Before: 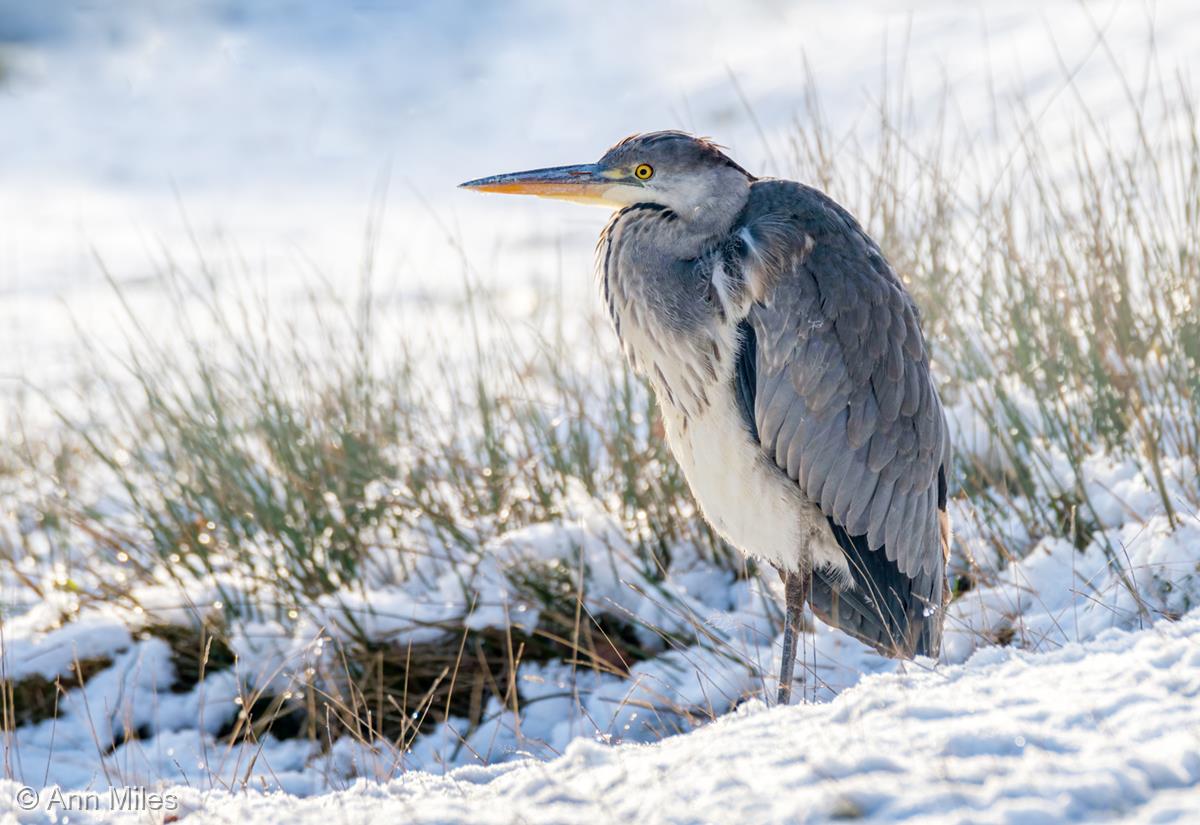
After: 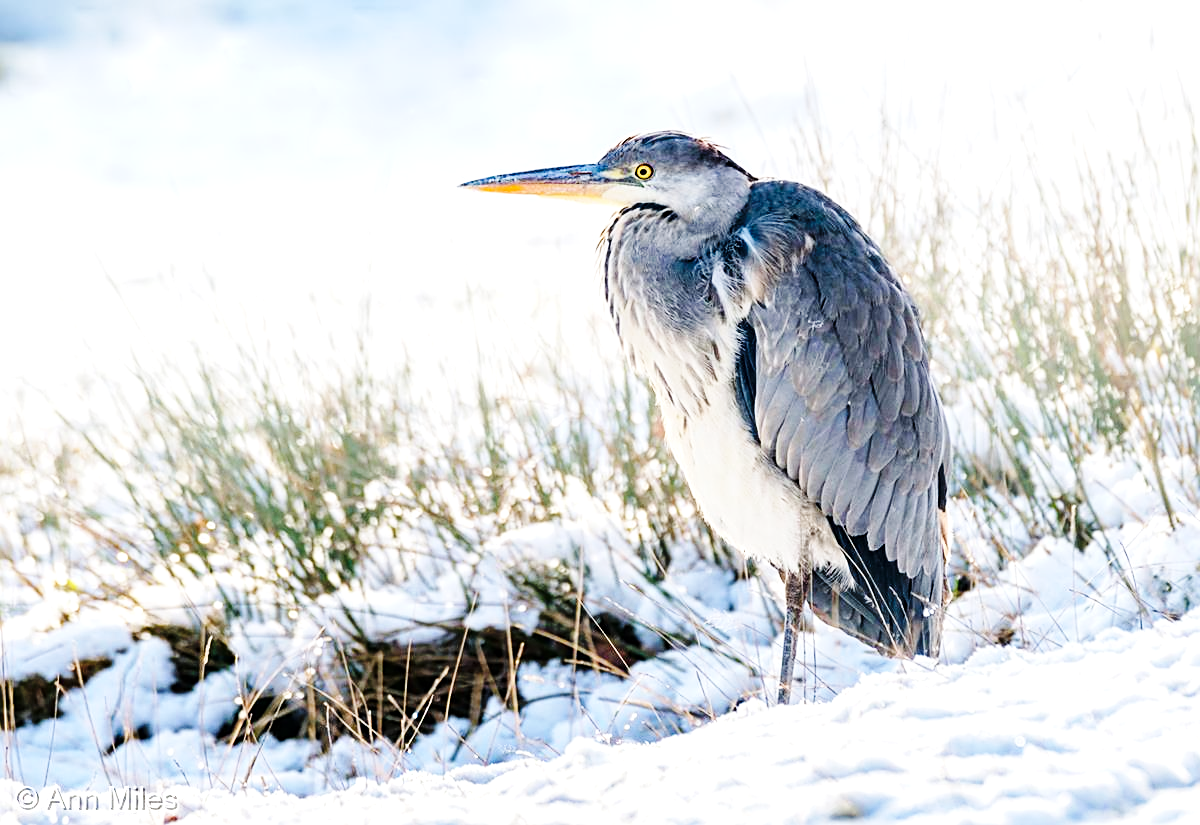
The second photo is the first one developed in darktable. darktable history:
tone equalizer: -8 EV -0.388 EV, -7 EV -0.393 EV, -6 EV -0.351 EV, -5 EV -0.259 EV, -3 EV 0.232 EV, -2 EV 0.321 EV, -1 EV 0.411 EV, +0 EV 0.433 EV
sharpen: on, module defaults
base curve: curves: ch0 [(0, 0) (0.036, 0.025) (0.121, 0.166) (0.206, 0.329) (0.605, 0.79) (1, 1)], preserve colors none
